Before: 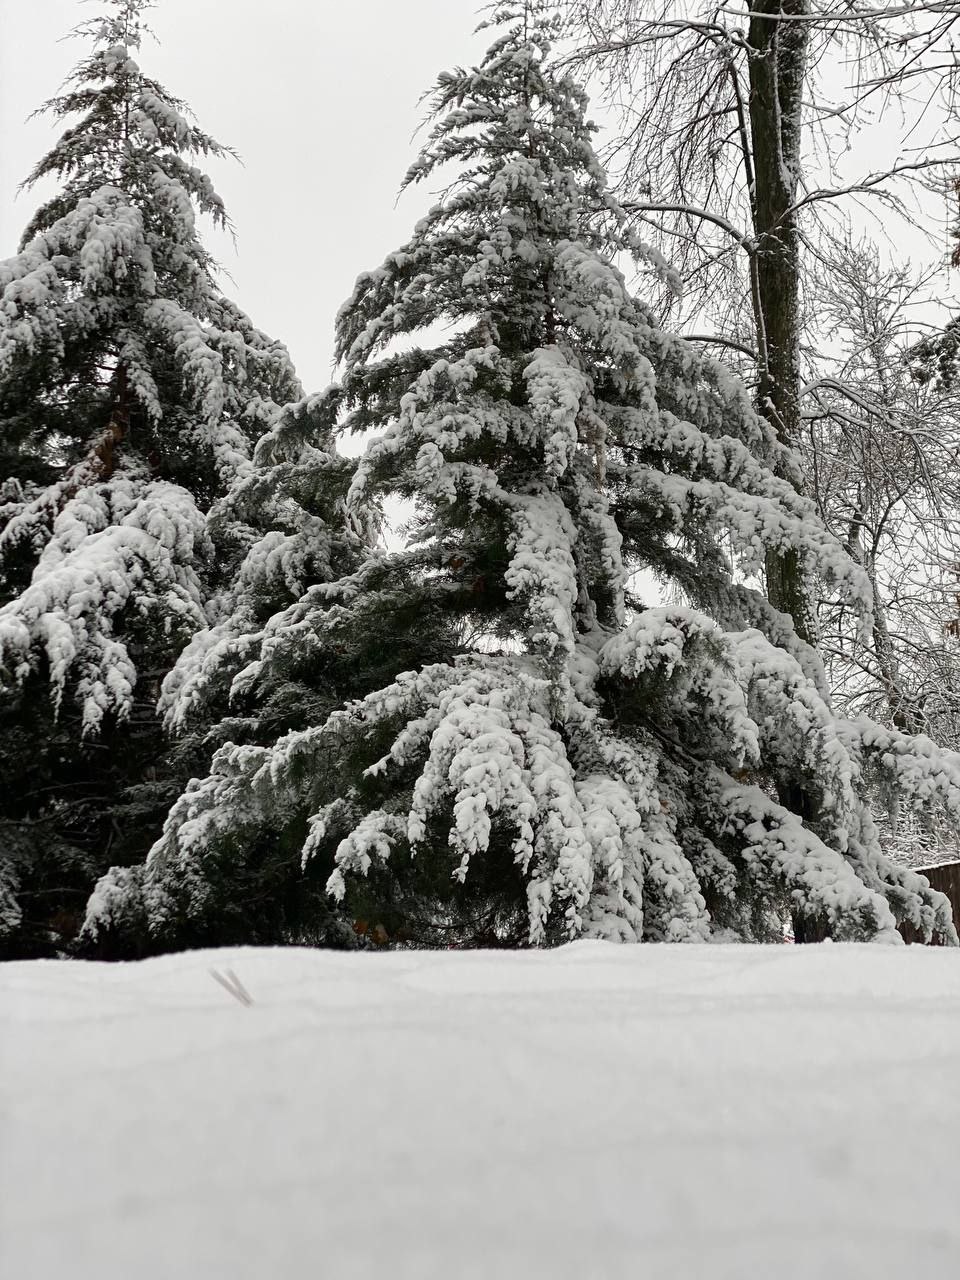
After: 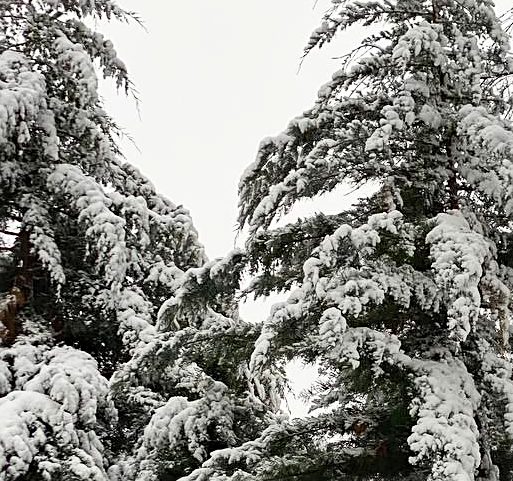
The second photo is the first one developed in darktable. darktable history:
haze removal: strength 0.278, distance 0.254
contrast brightness saturation: contrast 0.201, brightness 0.163, saturation 0.229
sharpen: on, module defaults
crop: left 10.13%, top 10.616%, right 36.398%, bottom 51.786%
